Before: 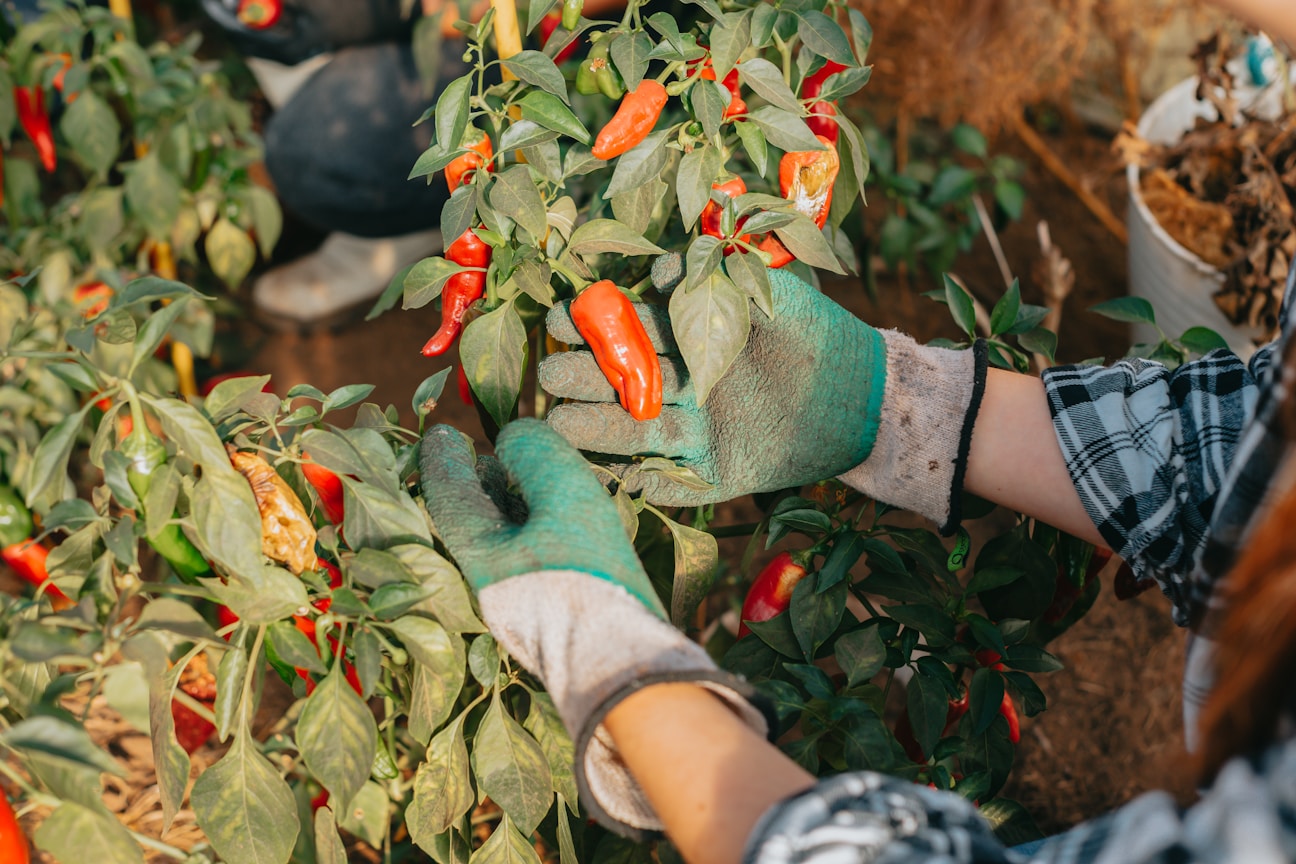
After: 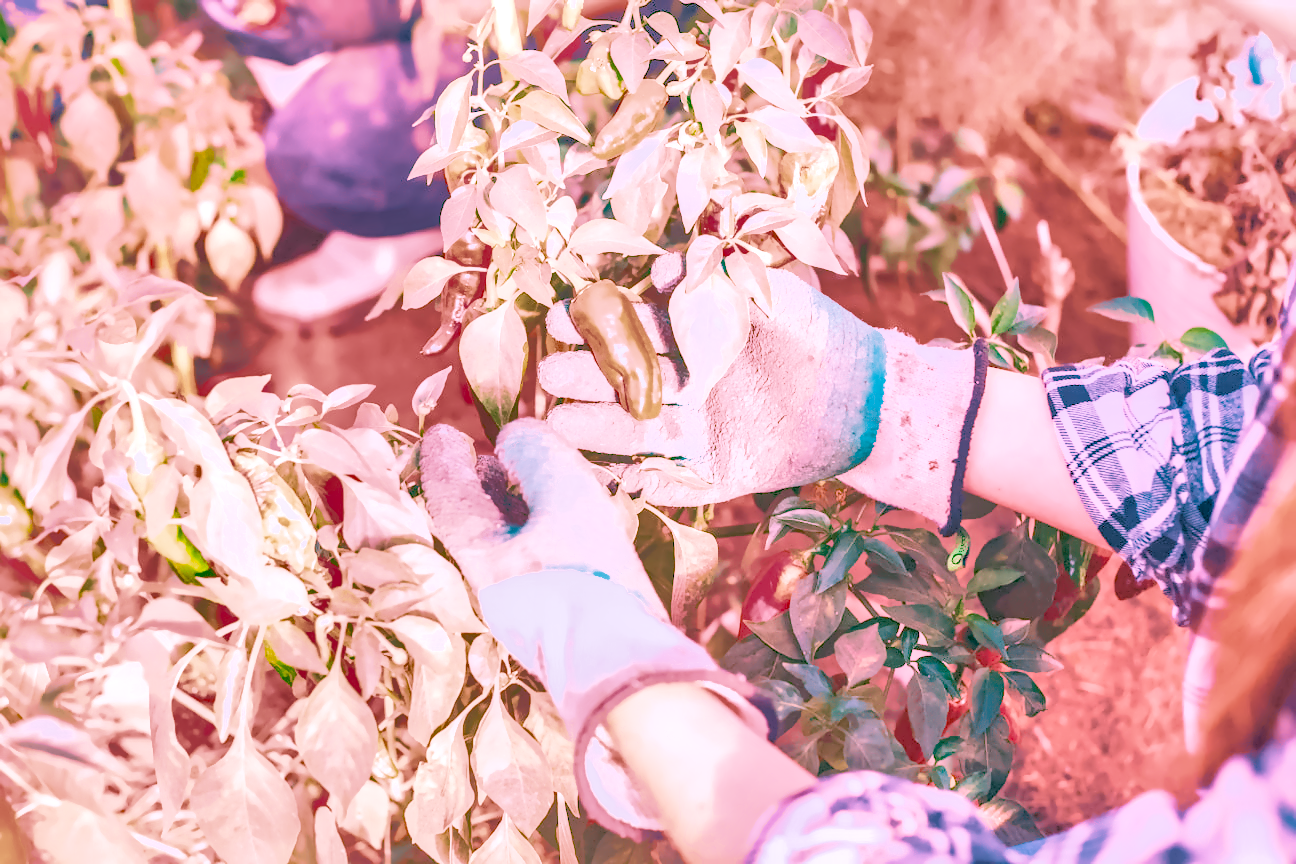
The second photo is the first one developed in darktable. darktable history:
local contrast: highlights 60%, shadows 60%, detail 160%
color calibration: illuminant as shot in camera, x 0.358, y 0.373, temperature 4628.91 K
color balance rgb: perceptual saturation grading › global saturation 35%, perceptual saturation grading › highlights -30%, perceptual saturation grading › shadows 35%, perceptual brilliance grading › global brilliance 3%, perceptual brilliance grading › highlights -3%, perceptual brilliance grading › shadows 3%
denoise (profiled): preserve shadows 1.52, scattering 0.002, a [-1, 0, 0], compensate highlight preservation false
haze removal: compatibility mode true, adaptive false
highlight reconstruction: on, module defaults
hot pixels: on, module defaults
lens correction: scale 1, crop 1, focal 16, aperture 5.6, distance 1000, camera "Canon EOS RP", lens "Canon RF 16mm F2.8 STM"
shadows and highlights: shadows 40, highlights -60
white balance: red 2.229, blue 1.46
velvia: strength 45%
filmic rgb: black relative exposure -7.65 EV, white relative exposure 4.56 EV, hardness 3.61
tone equalizer "contrast tone curve: medium": -8 EV -0.75 EV, -7 EV -0.7 EV, -6 EV -0.6 EV, -5 EV -0.4 EV, -3 EV 0.4 EV, -2 EV 0.6 EV, -1 EV 0.7 EV, +0 EV 0.75 EV, edges refinement/feathering 500, mask exposure compensation -1.57 EV, preserve details no
exposure "Canon RP Default?": black level correction 0, exposure 1.1 EV, compensate exposure bias true, compensate highlight preservation false
